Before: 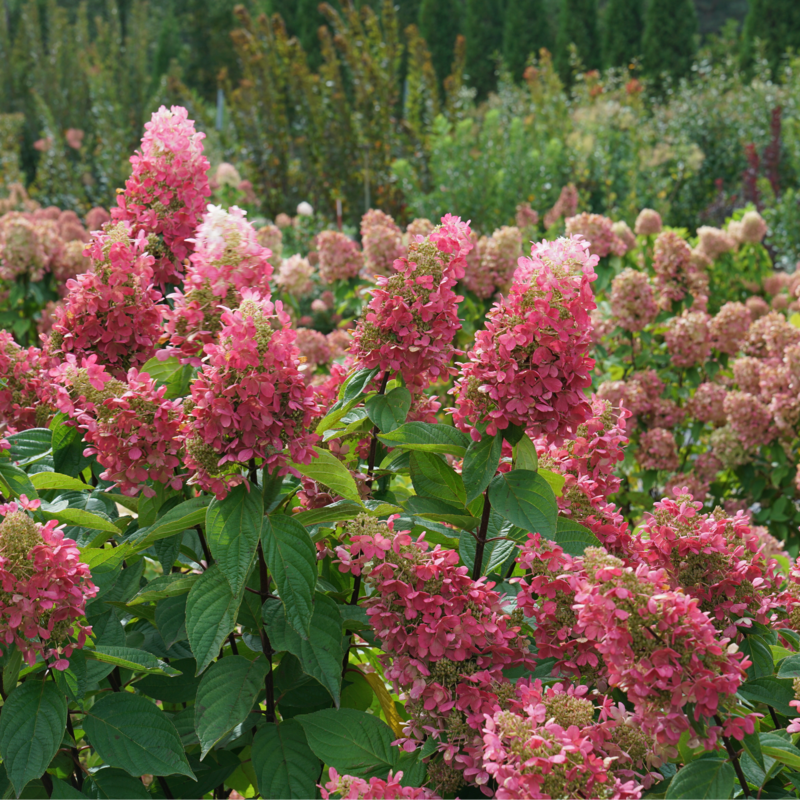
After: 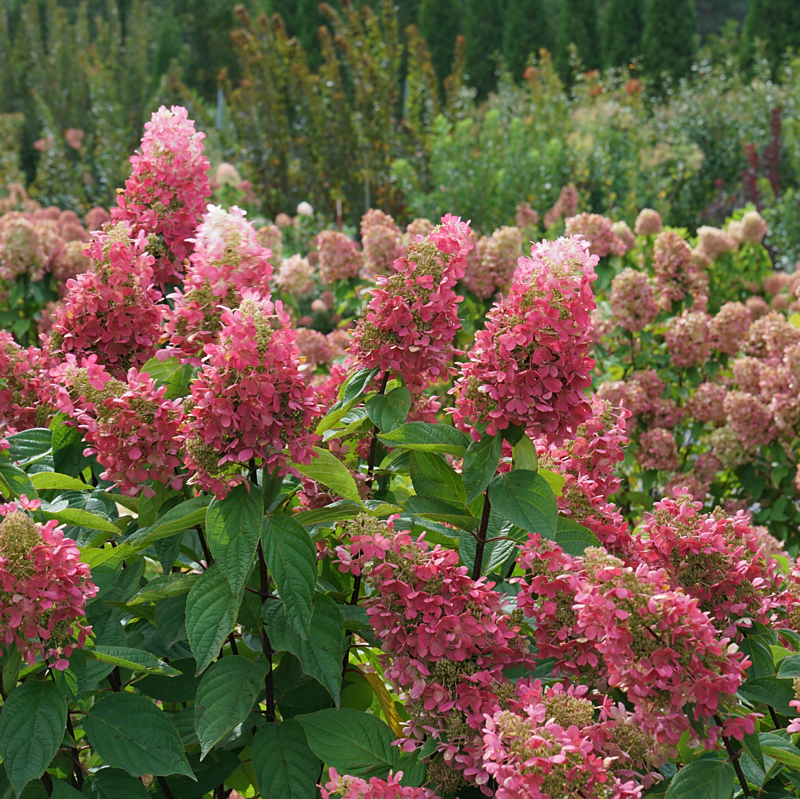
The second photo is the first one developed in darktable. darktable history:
crop: bottom 0.077%
sharpen: radius 1.037
